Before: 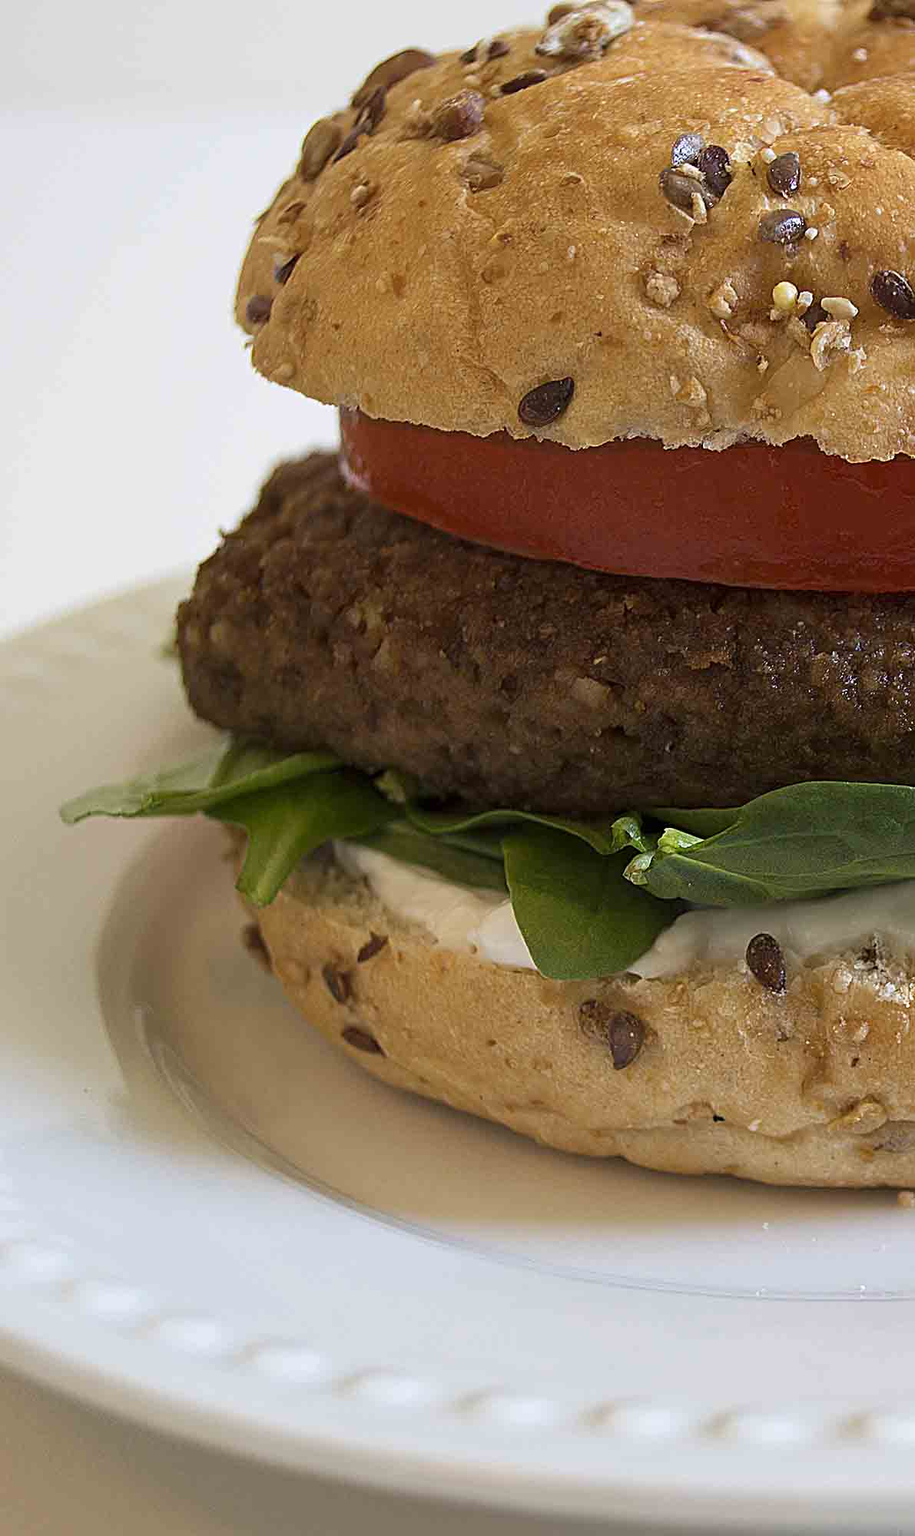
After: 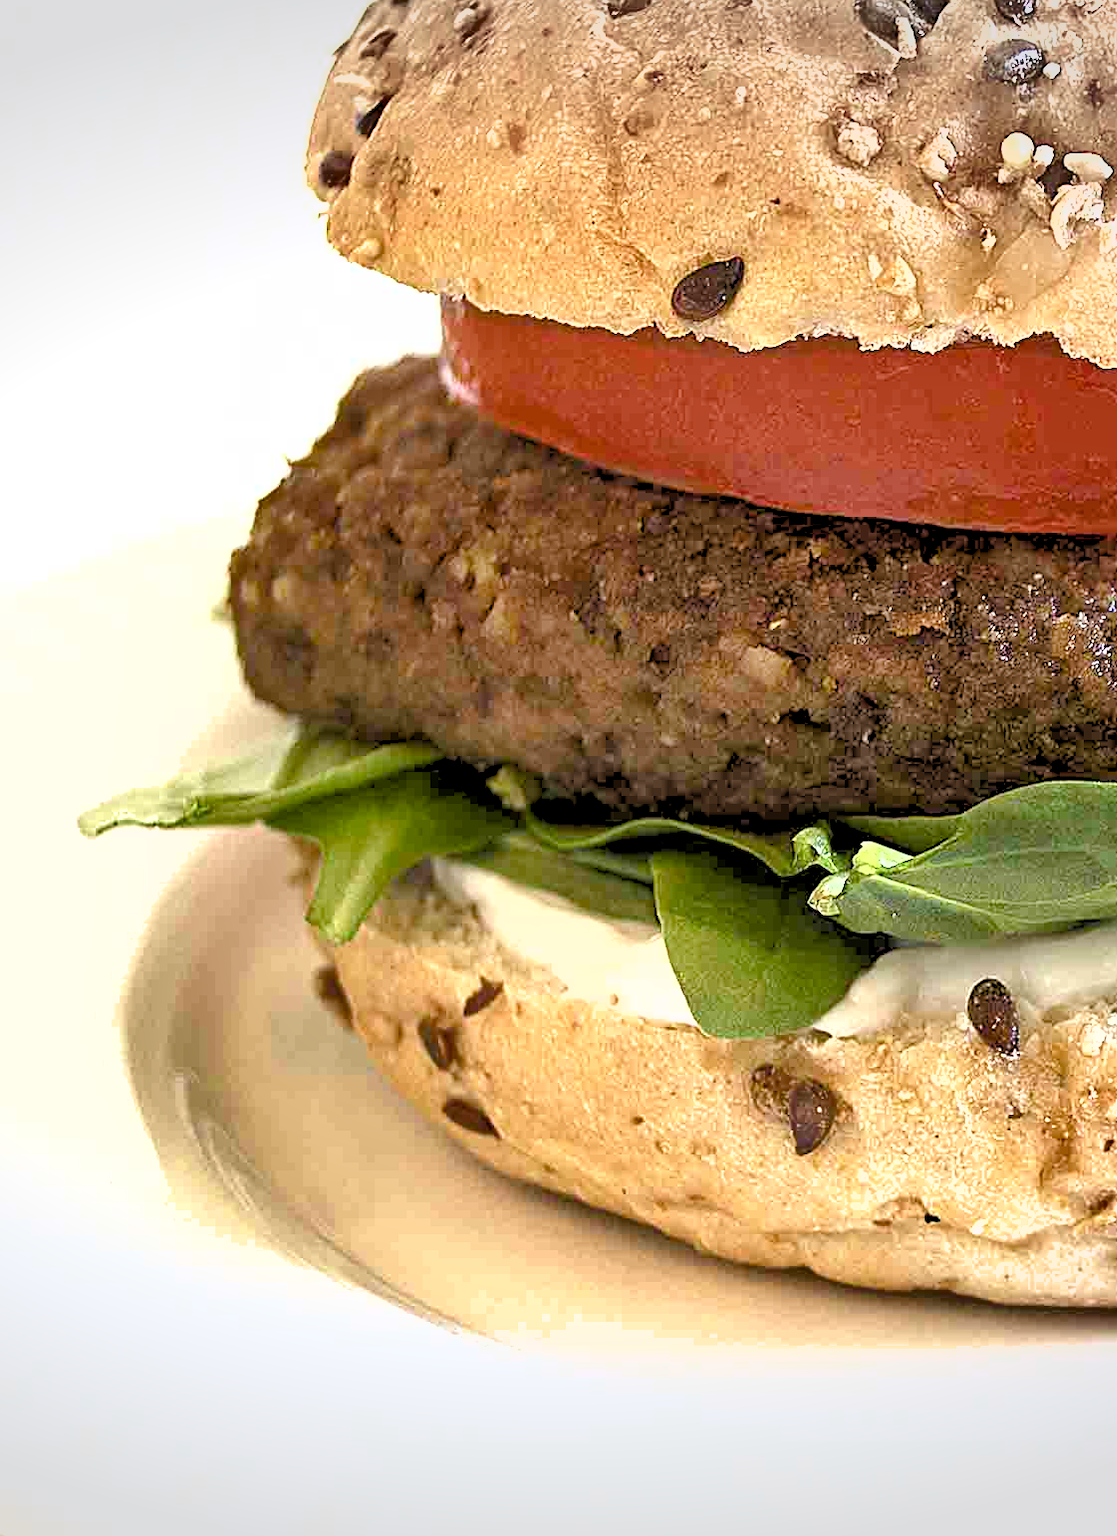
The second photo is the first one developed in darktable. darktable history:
rgb levels: preserve colors sum RGB, levels [[0.038, 0.433, 0.934], [0, 0.5, 1], [0, 0.5, 1]]
shadows and highlights: low approximation 0.01, soften with gaussian
vignetting: fall-off start 100%, brightness -0.282, width/height ratio 1.31
crop and rotate: angle 0.03°, top 11.643%, right 5.651%, bottom 11.189%
color balance rgb: shadows lift › luminance -20%, power › hue 72.24°, highlights gain › luminance 15%, global offset › hue 171.6°, perceptual saturation grading › highlights -30%, perceptual saturation grading › shadows 20%, global vibrance 30%, contrast 10%
tone equalizer: on, module defaults
exposure: black level correction 0, exposure 1.45 EV, compensate exposure bias true, compensate highlight preservation false
